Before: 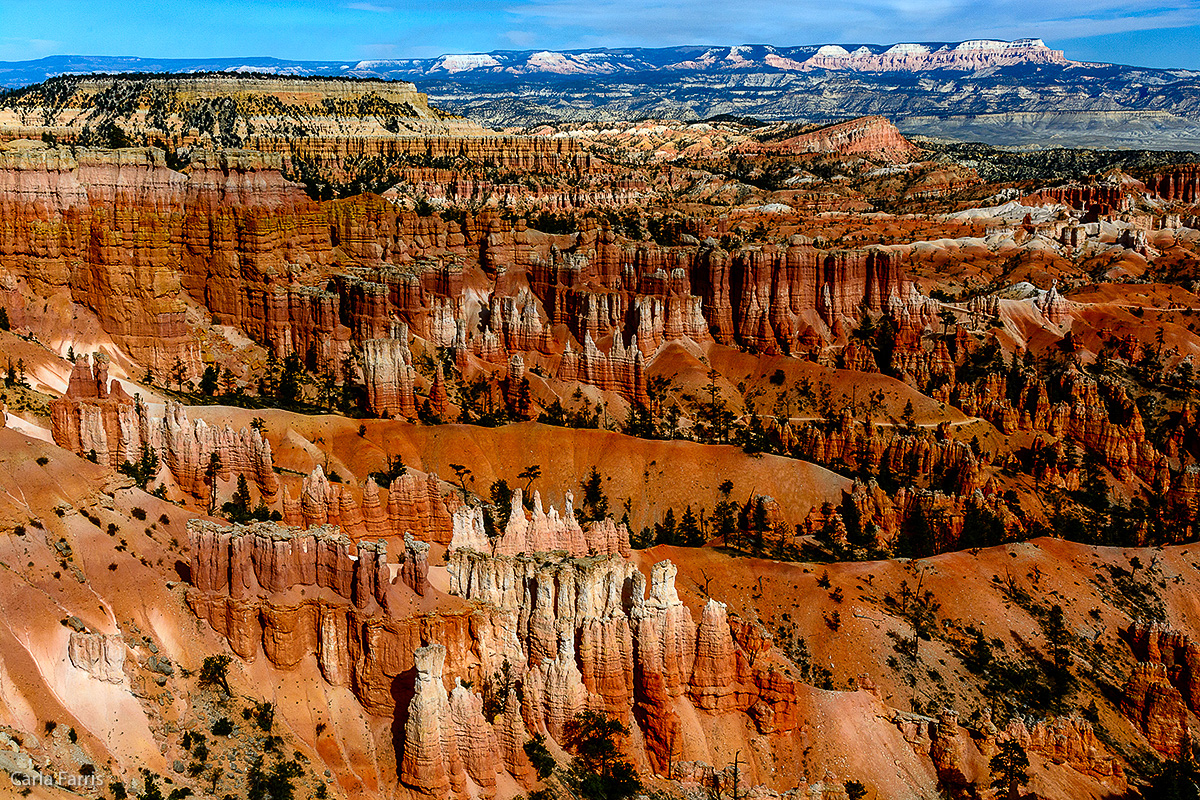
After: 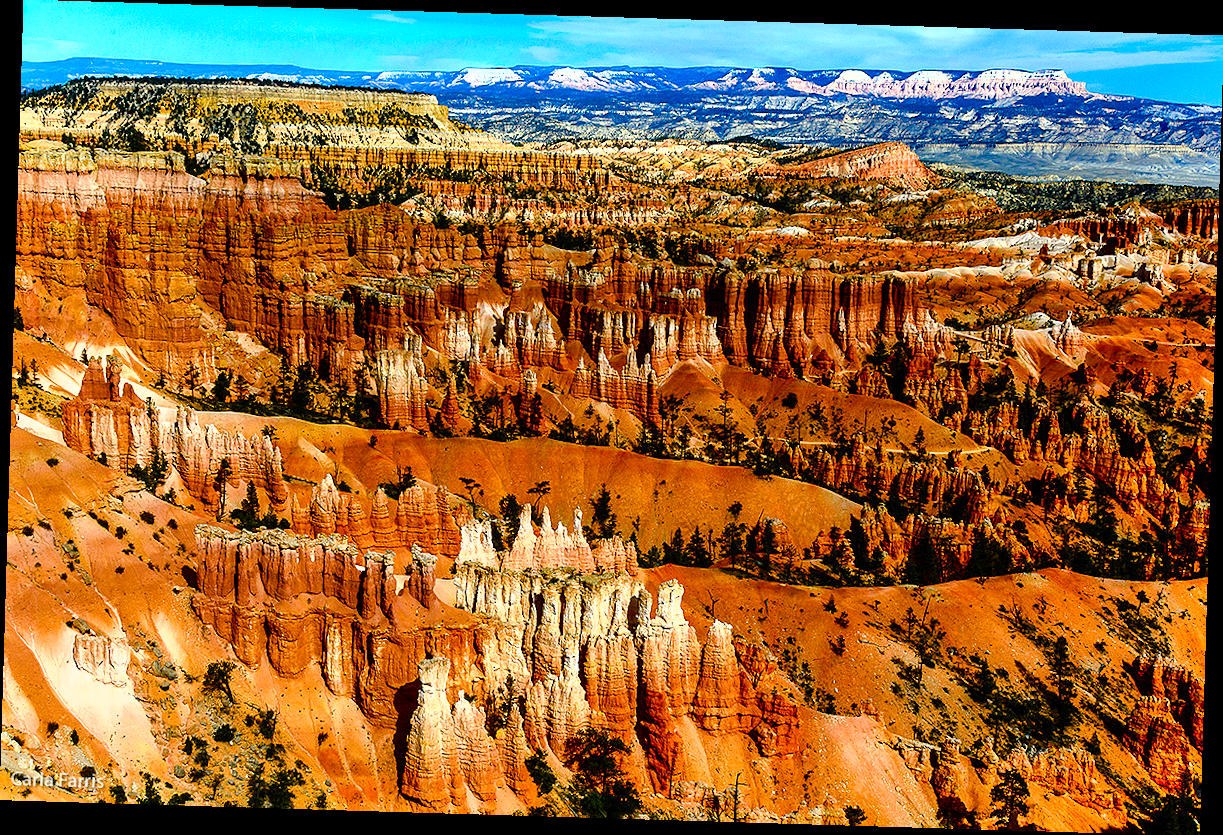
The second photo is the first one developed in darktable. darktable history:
color balance rgb: linear chroma grading › shadows -2.2%, linear chroma grading › highlights -15%, linear chroma grading › global chroma -10%, linear chroma grading › mid-tones -10%, perceptual saturation grading › global saturation 45%, perceptual saturation grading › highlights -50%, perceptual saturation grading › shadows 30%, perceptual brilliance grading › global brilliance 18%, global vibrance 45%
shadows and highlights: highlights color adjustment 0%, low approximation 0.01, soften with gaussian
rotate and perspective: rotation 1.72°, automatic cropping off
